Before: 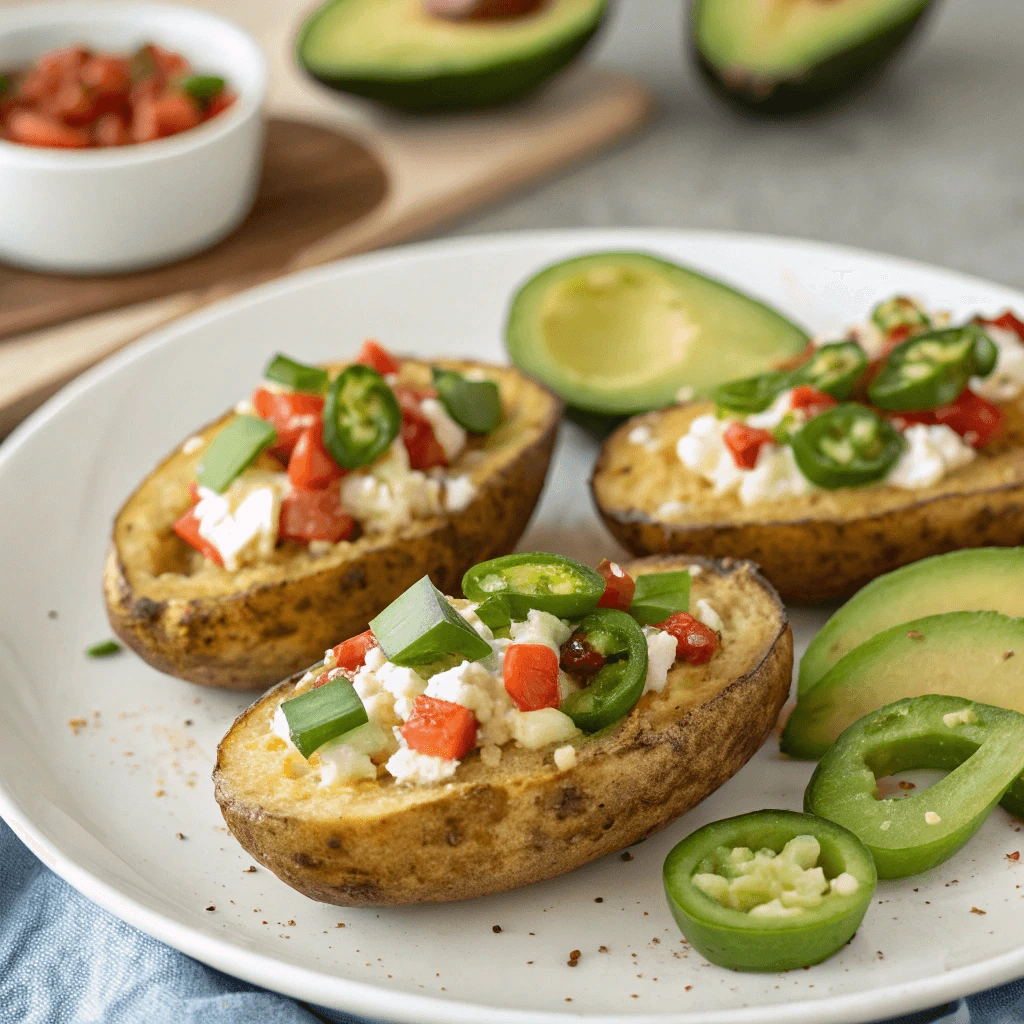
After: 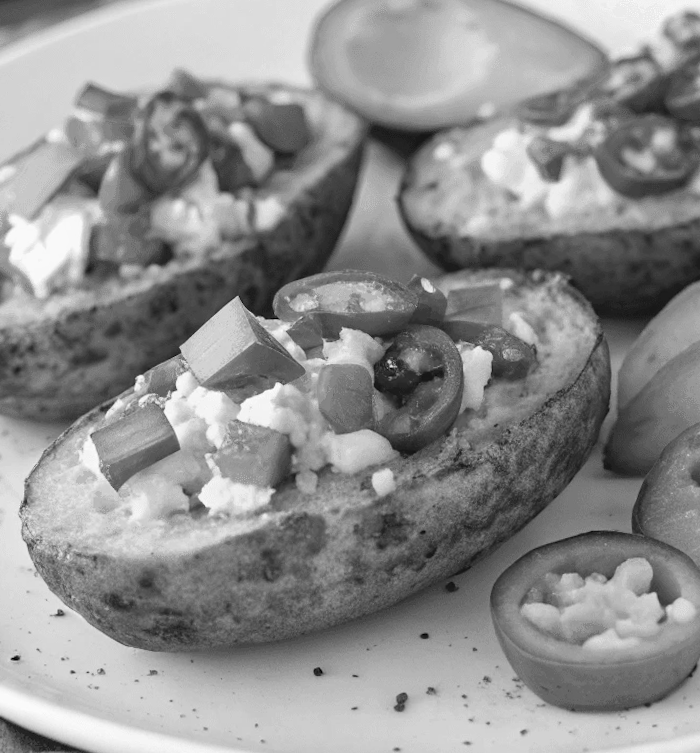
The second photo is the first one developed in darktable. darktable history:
monochrome: on, module defaults
rotate and perspective: rotation -1.68°, lens shift (vertical) -0.146, crop left 0.049, crop right 0.912, crop top 0.032, crop bottom 0.96
crop: left 16.871%, top 22.857%, right 9.116%
